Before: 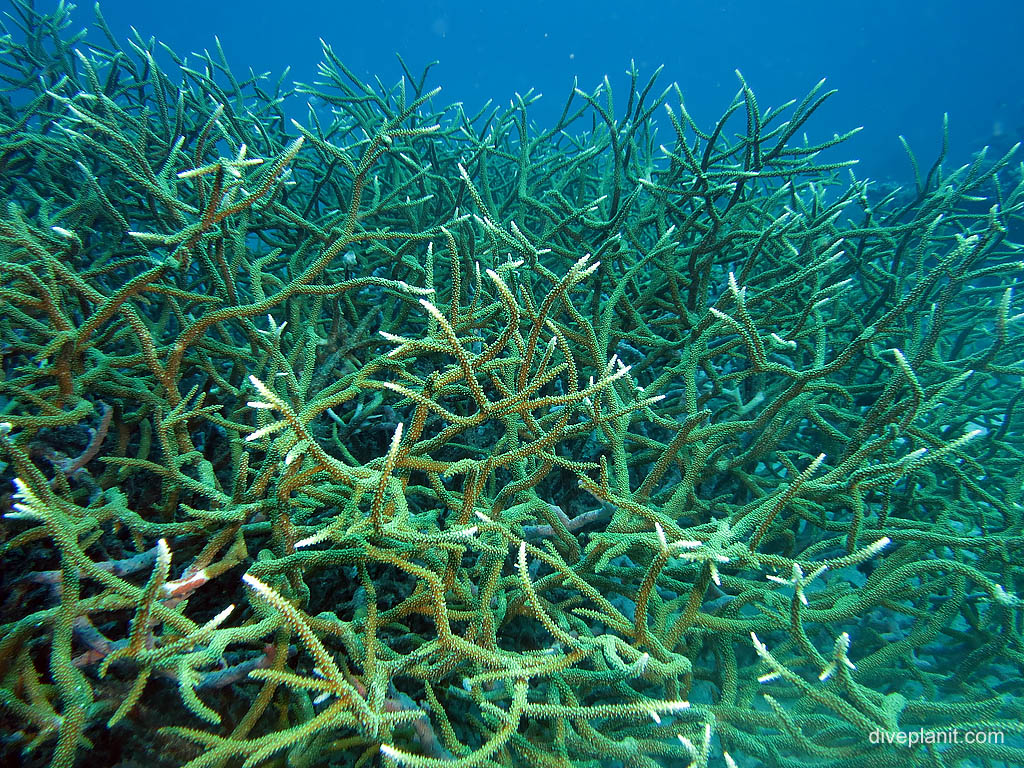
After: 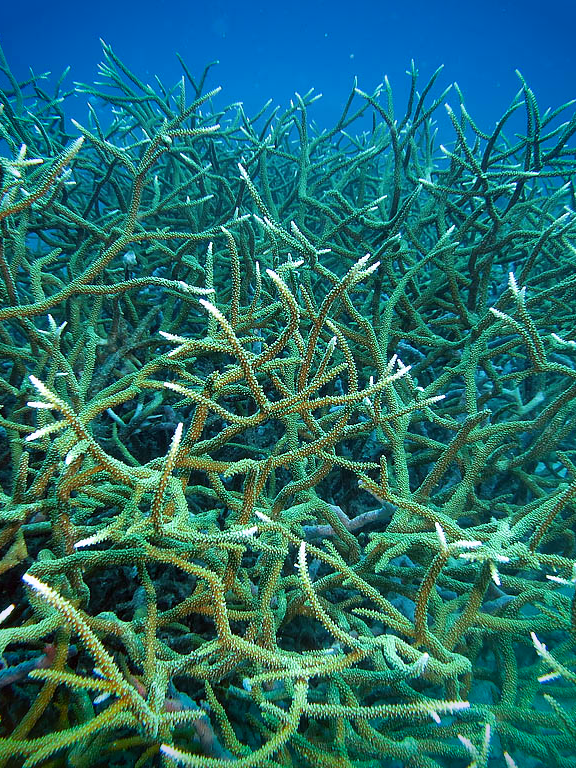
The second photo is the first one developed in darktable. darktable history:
crop: left 21.496%, right 22.254%
white balance: red 1.004, blue 1.096
vignetting: fall-off start 88.53%, fall-off radius 44.2%, saturation 0.376, width/height ratio 1.161
